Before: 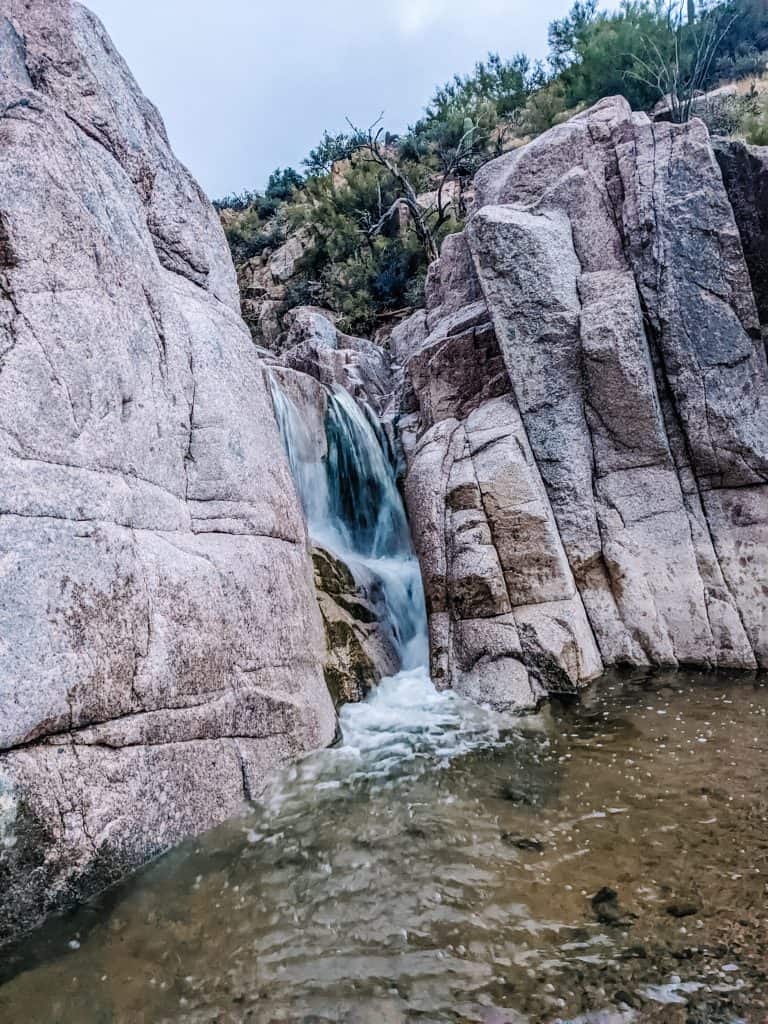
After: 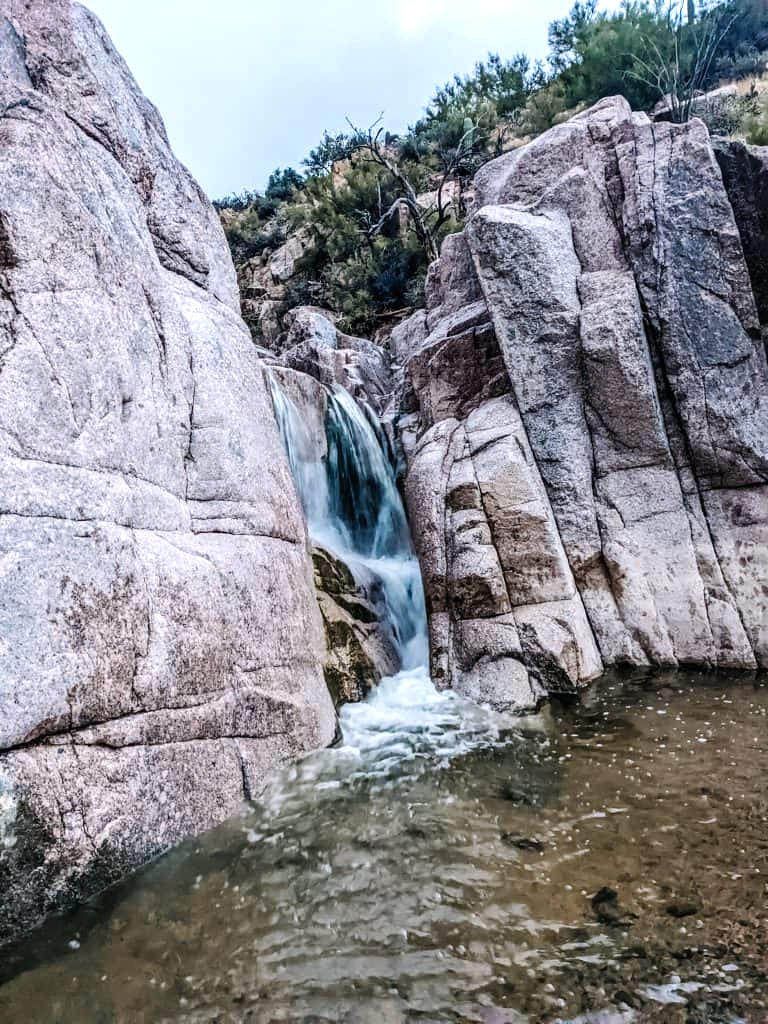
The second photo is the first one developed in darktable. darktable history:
tone equalizer: -8 EV -0.379 EV, -7 EV -0.408 EV, -6 EV -0.366 EV, -5 EV -0.227 EV, -3 EV 0.188 EV, -2 EV 0.323 EV, -1 EV 0.381 EV, +0 EV 0.397 EV, edges refinement/feathering 500, mask exposure compensation -1.57 EV, preserve details no
